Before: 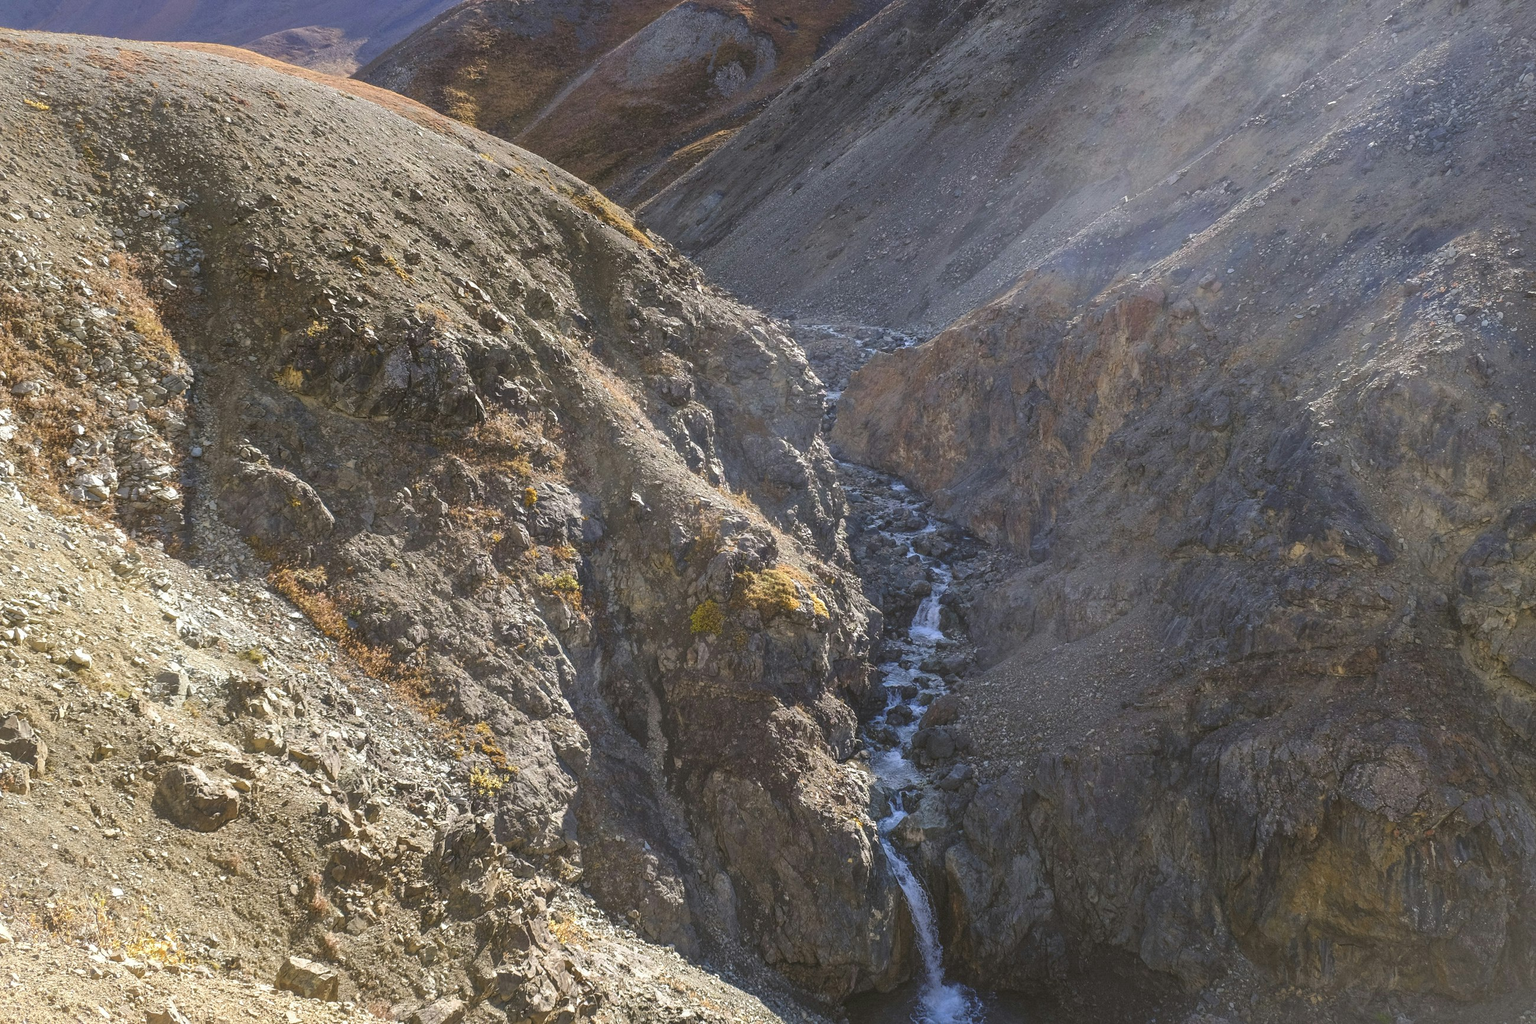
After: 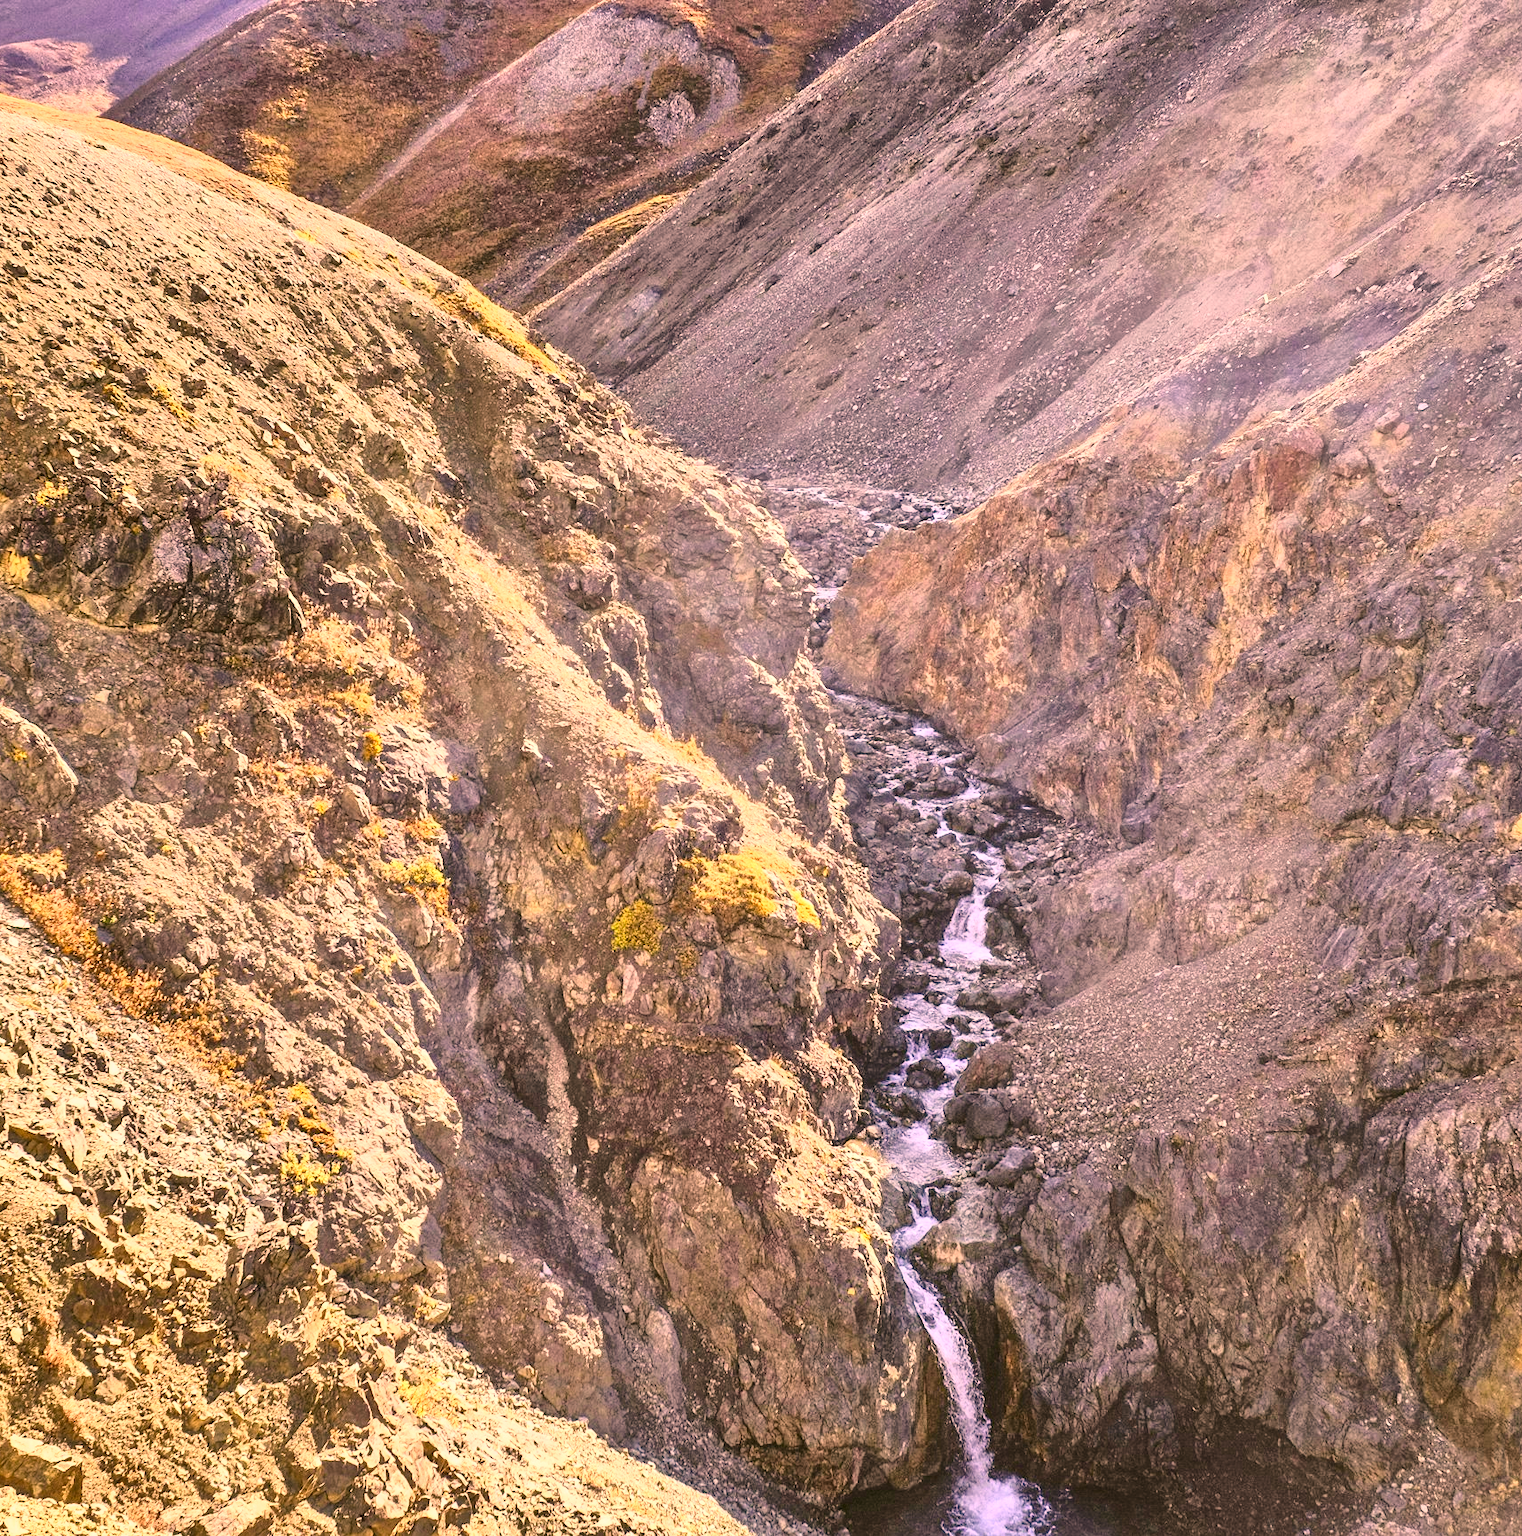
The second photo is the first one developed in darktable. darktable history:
crop and rotate: left 18.442%, right 15.508%
contrast brightness saturation: contrast 0.28
tone curve: curves: ch0 [(0, 0) (0.234, 0.191) (0.48, 0.534) (0.608, 0.667) (0.725, 0.809) (0.864, 0.922) (1, 1)]; ch1 [(0, 0) (0.453, 0.43) (0.5, 0.5) (0.615, 0.649) (1, 1)]; ch2 [(0, 0) (0.5, 0.5) (0.586, 0.617) (1, 1)], color space Lab, independent channels, preserve colors none
shadows and highlights: radius 171.16, shadows 27, white point adjustment 3.13, highlights -67.95, soften with gaussian
tone equalizer: -7 EV 0.15 EV, -6 EV 0.6 EV, -5 EV 1.15 EV, -4 EV 1.33 EV, -3 EV 1.15 EV, -2 EV 0.6 EV, -1 EV 0.15 EV, mask exposure compensation -0.5 EV
color correction: highlights a* 21.88, highlights b* 22.25
